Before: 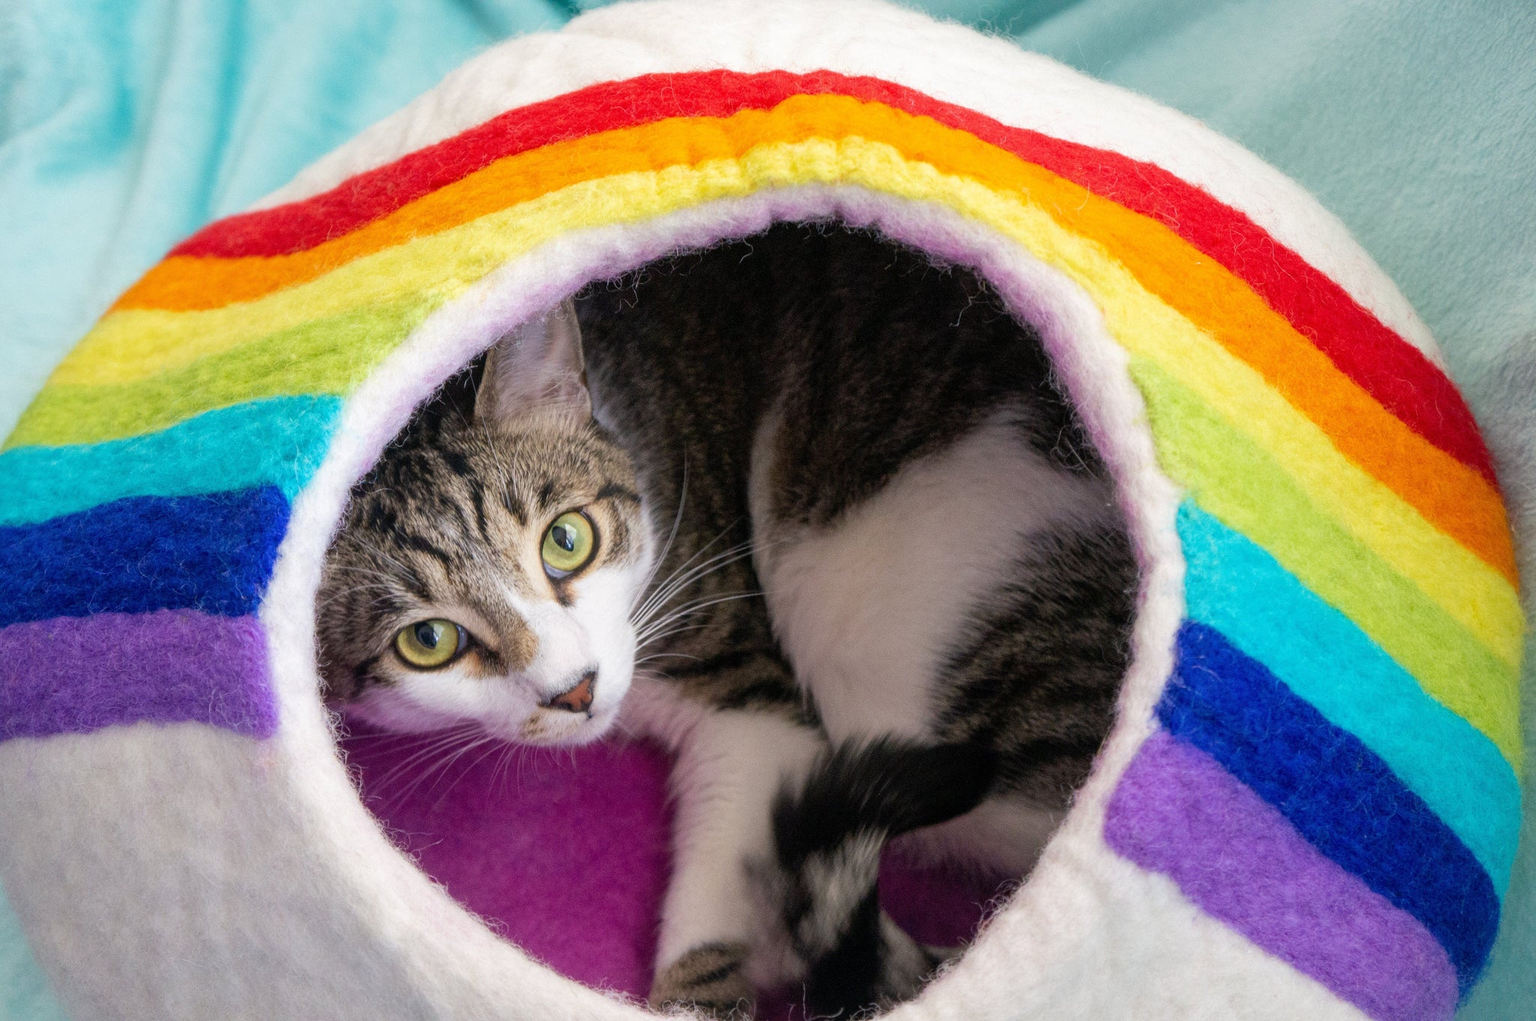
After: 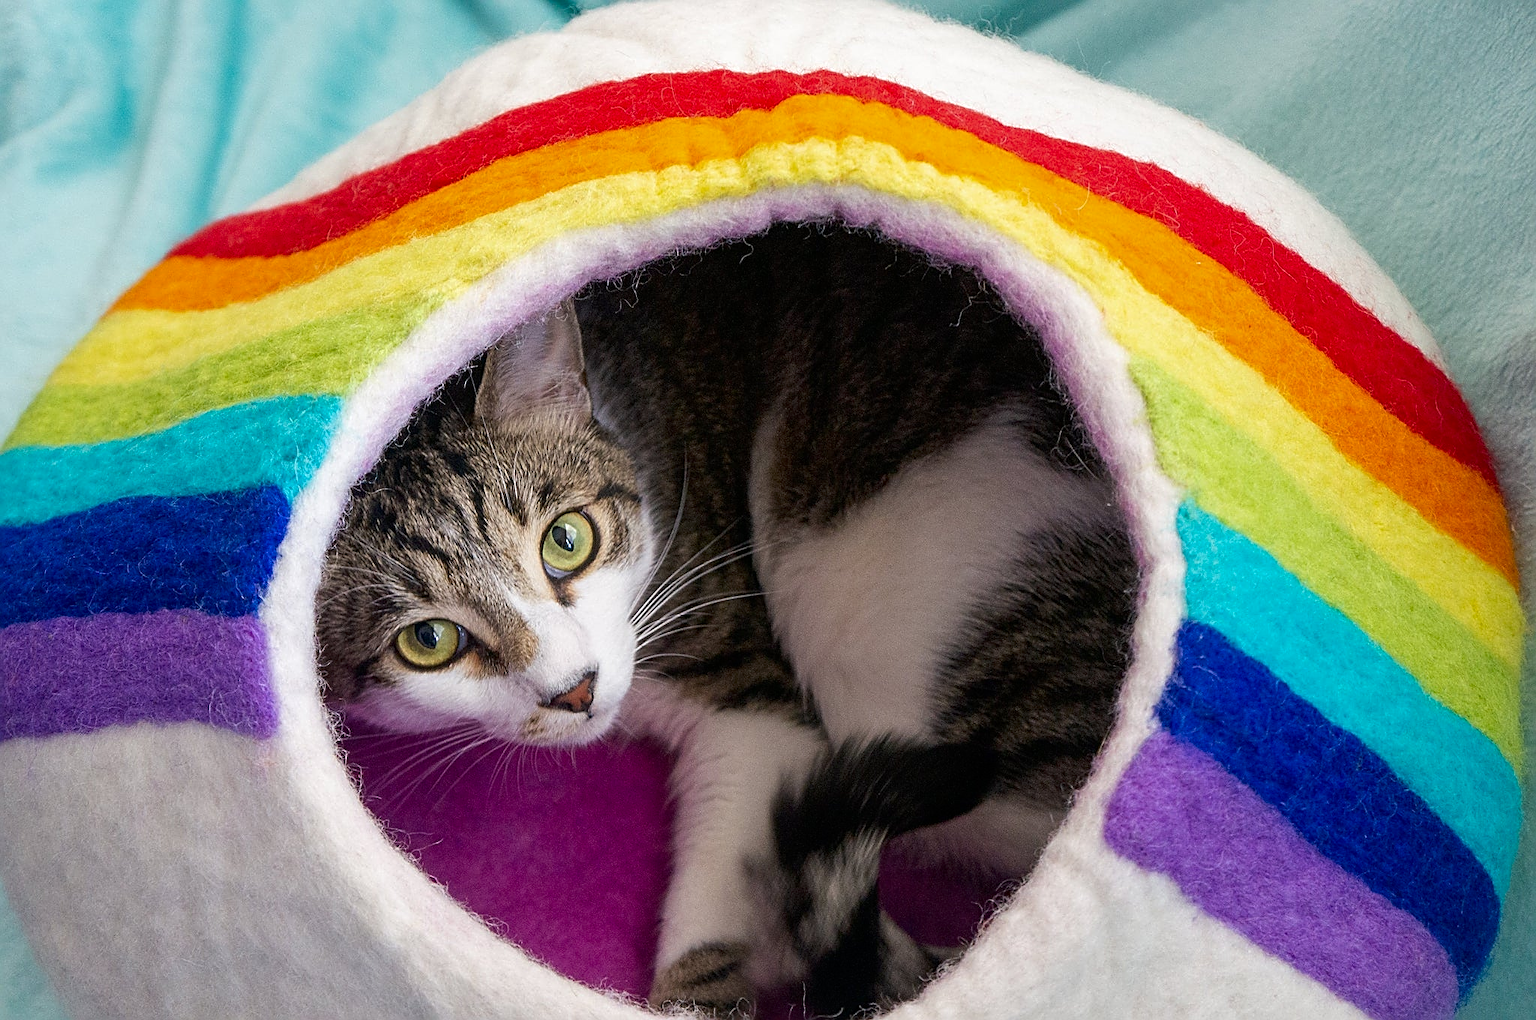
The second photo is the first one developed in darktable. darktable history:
contrast brightness saturation: brightness -0.09
sharpen: amount 1
